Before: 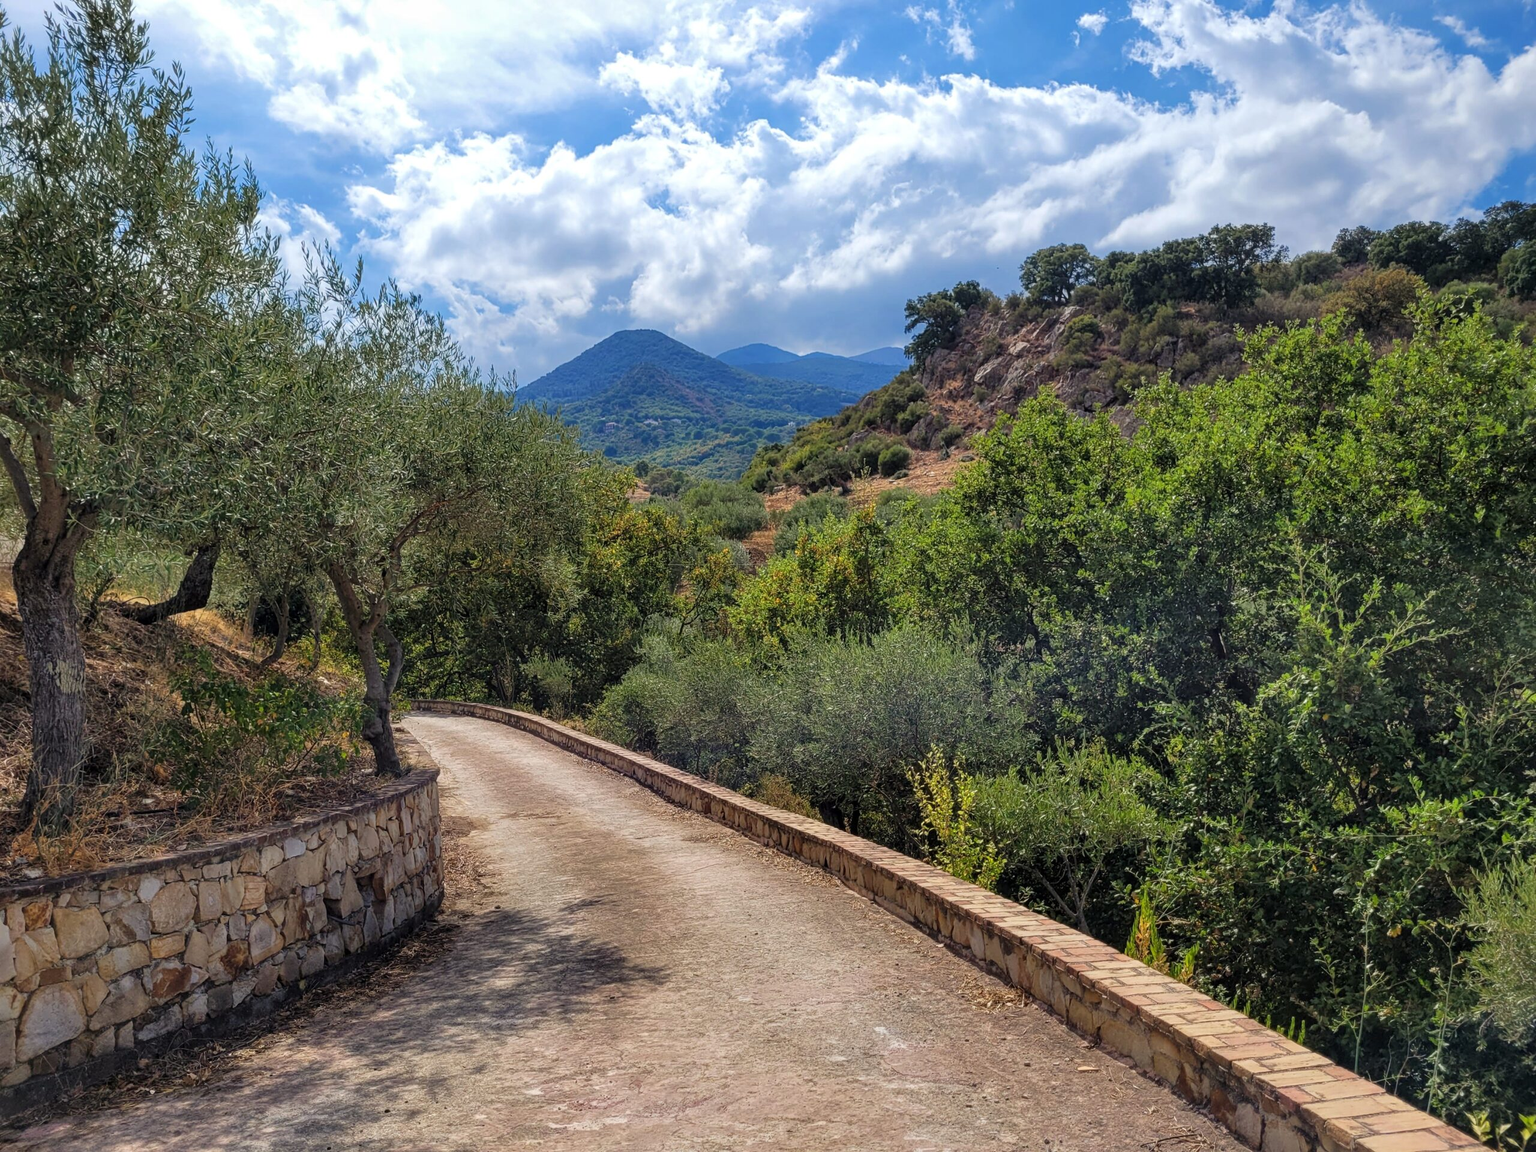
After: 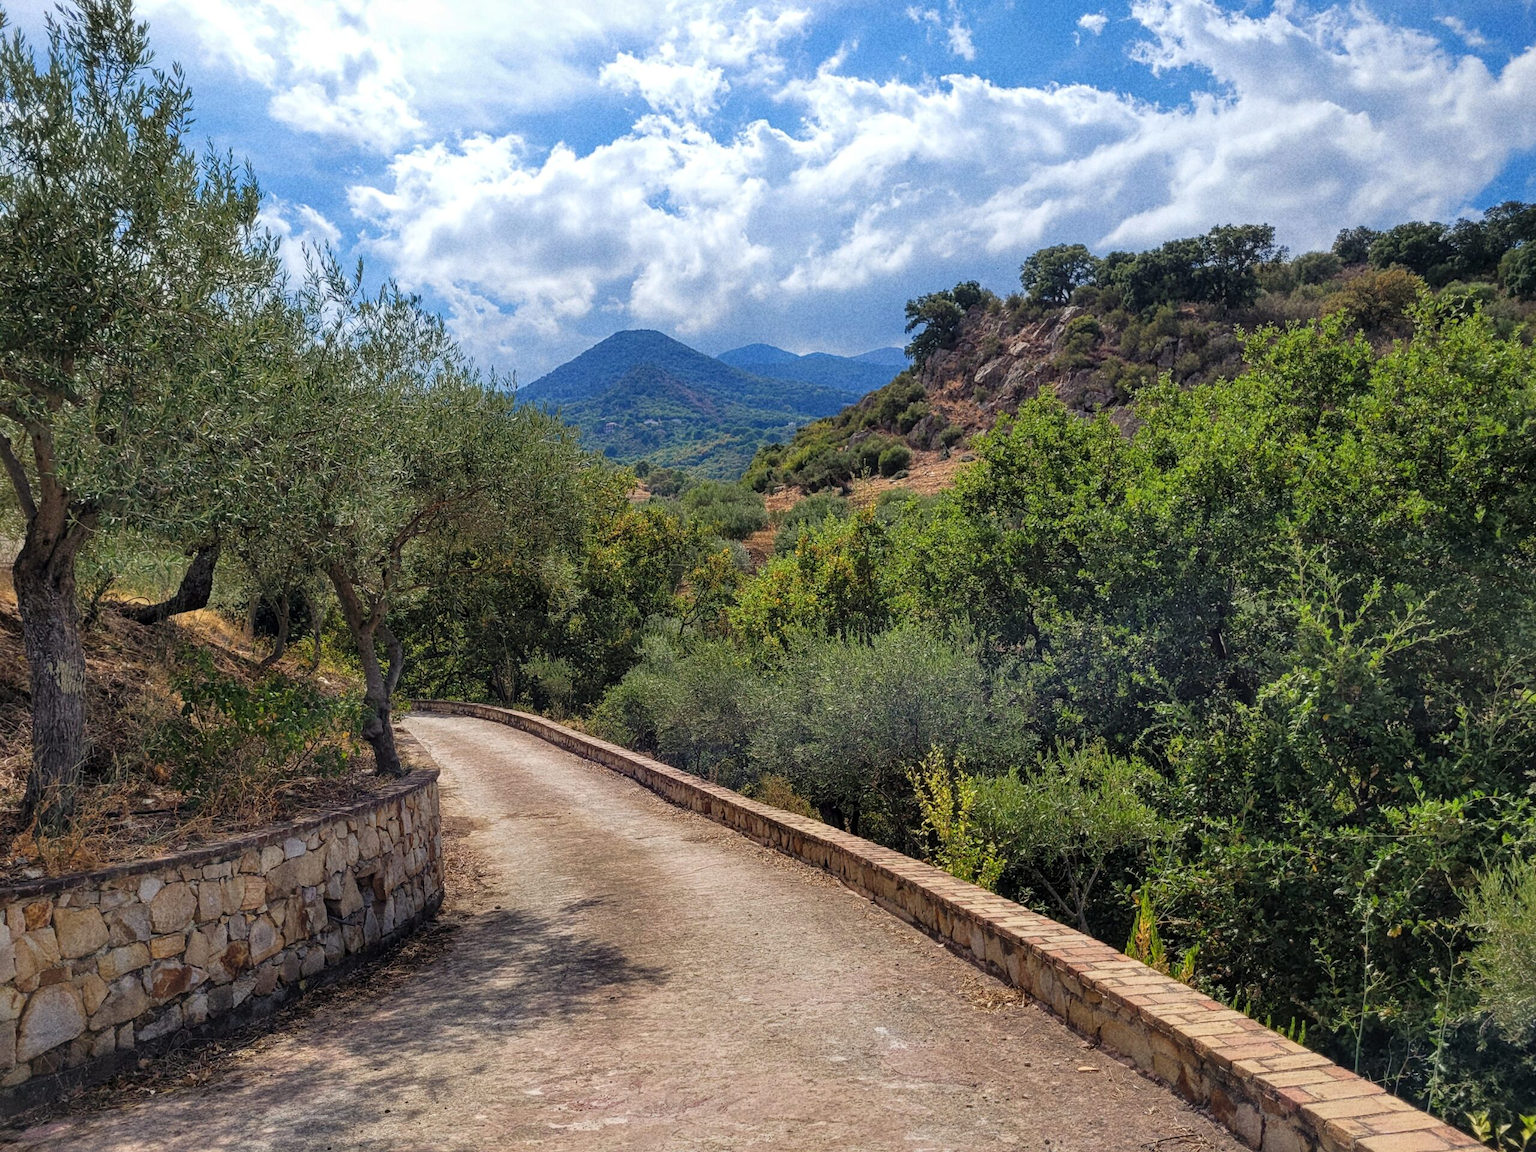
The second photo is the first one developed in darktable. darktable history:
grain: coarseness 22.88 ISO
